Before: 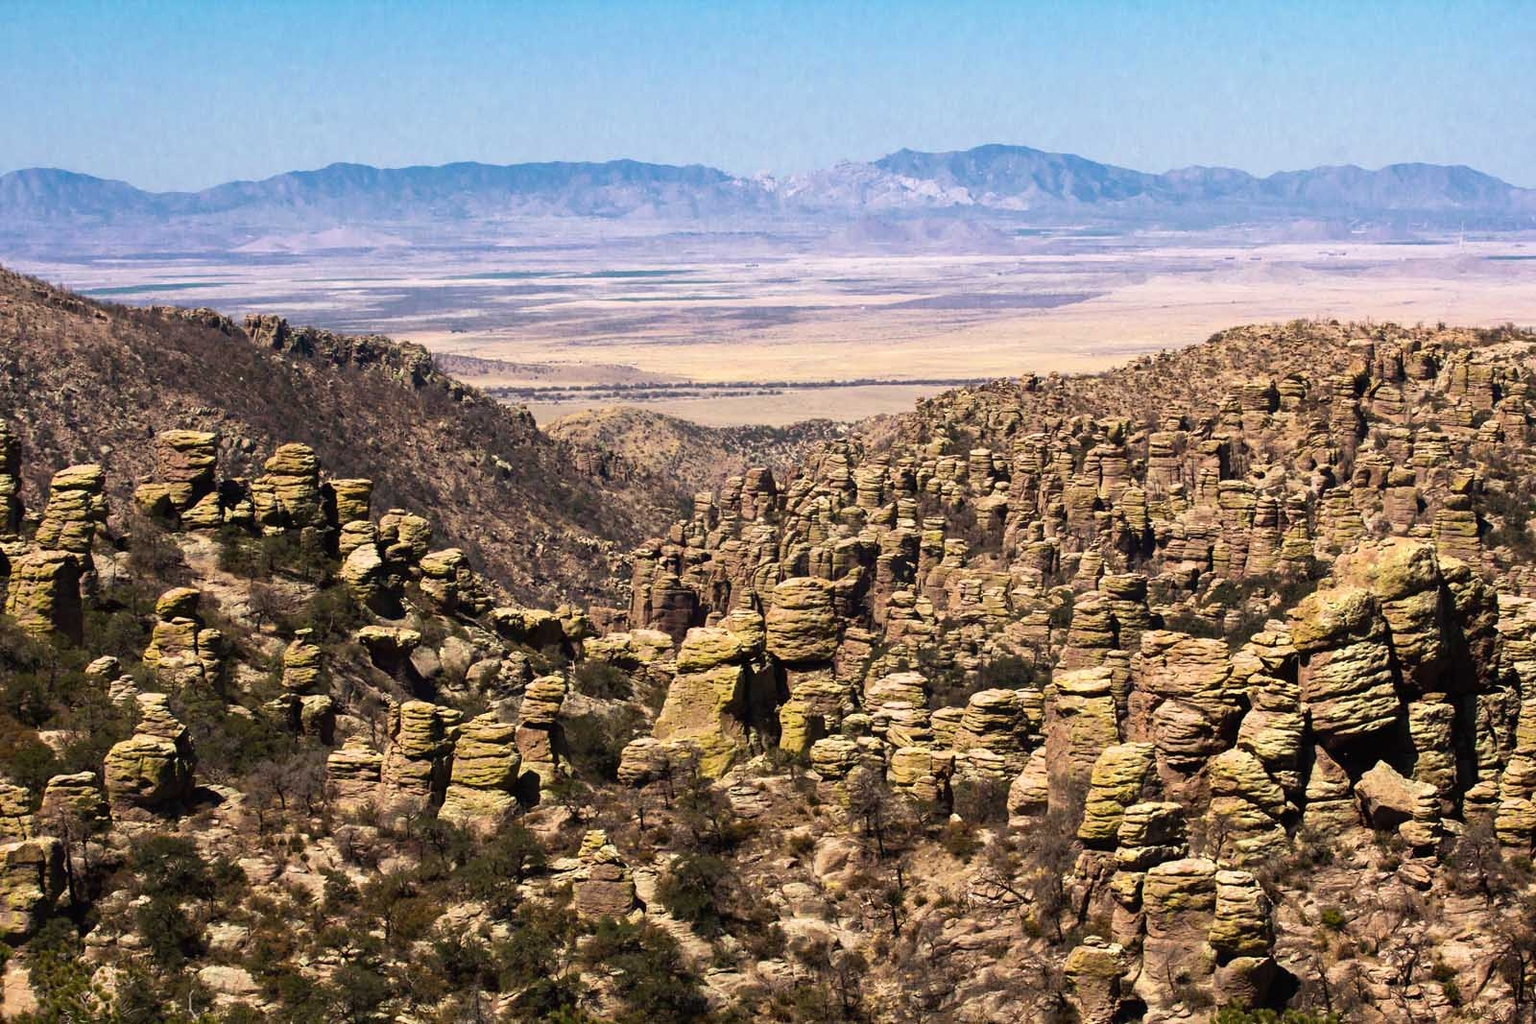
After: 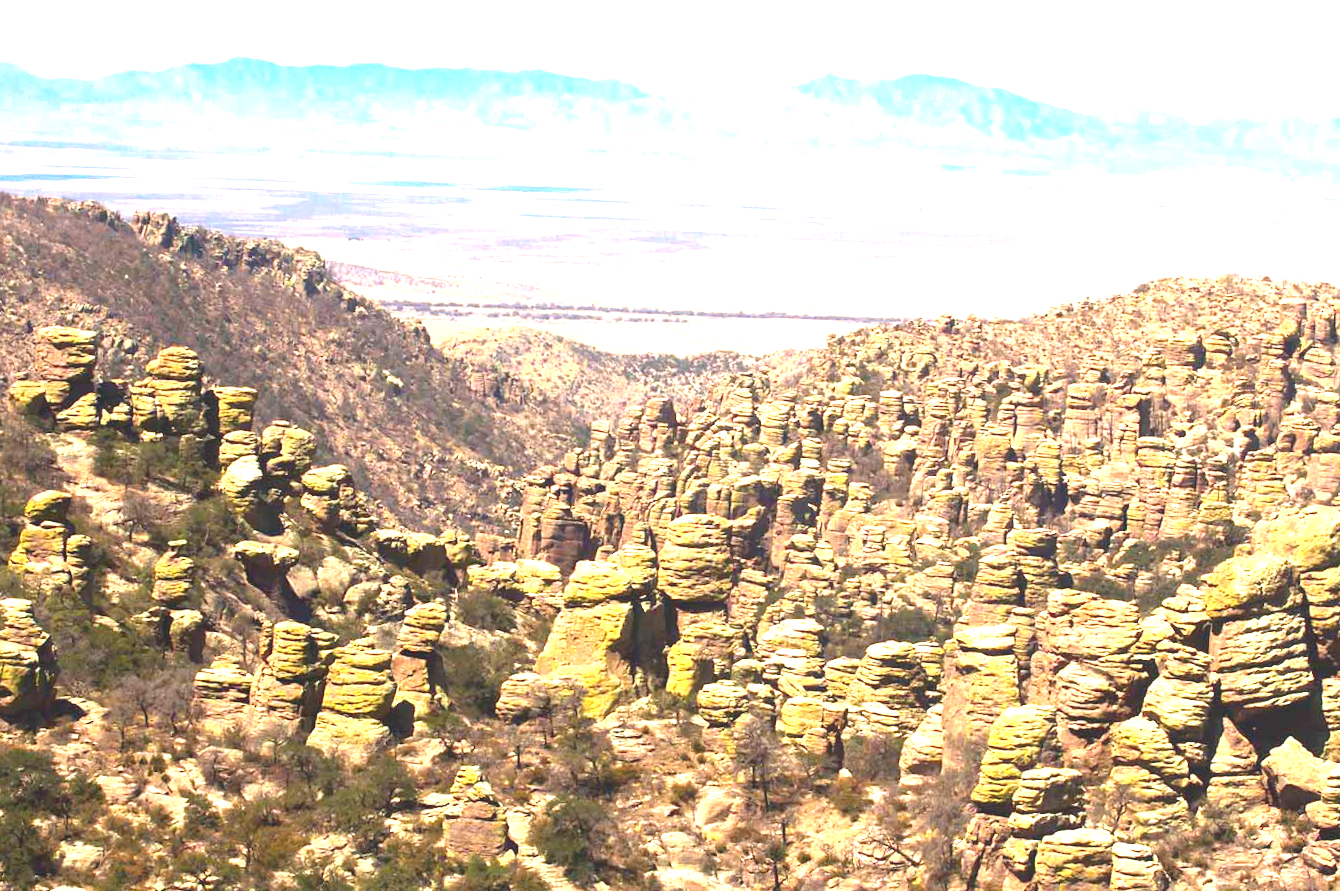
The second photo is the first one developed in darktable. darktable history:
crop and rotate: angle -3.05°, left 5.044%, top 5.171%, right 4.607%, bottom 4.73%
exposure: black level correction 0, exposure 1.001 EV, compensate exposure bias true, compensate highlight preservation false
local contrast: detail 69%
